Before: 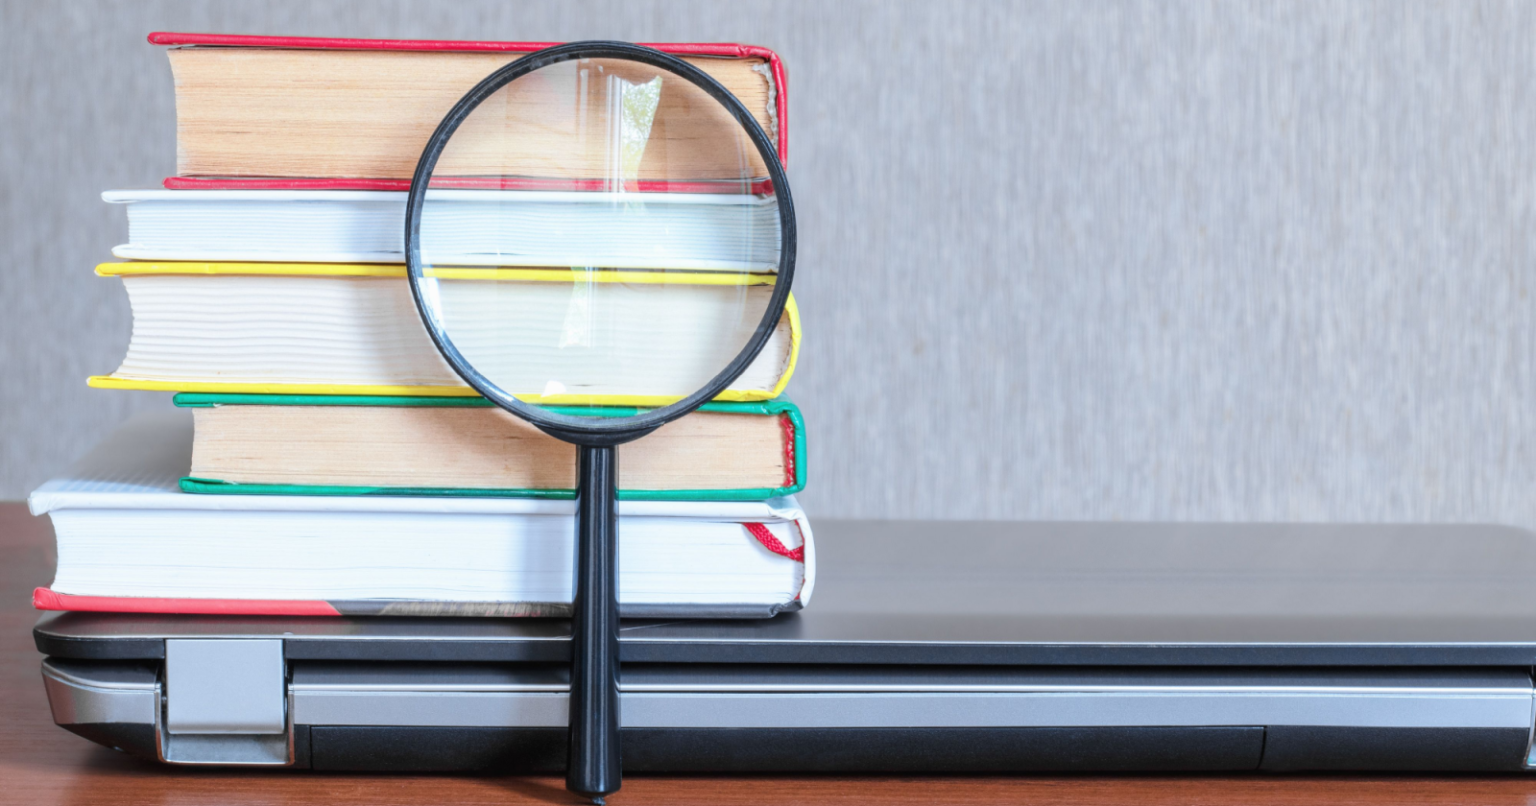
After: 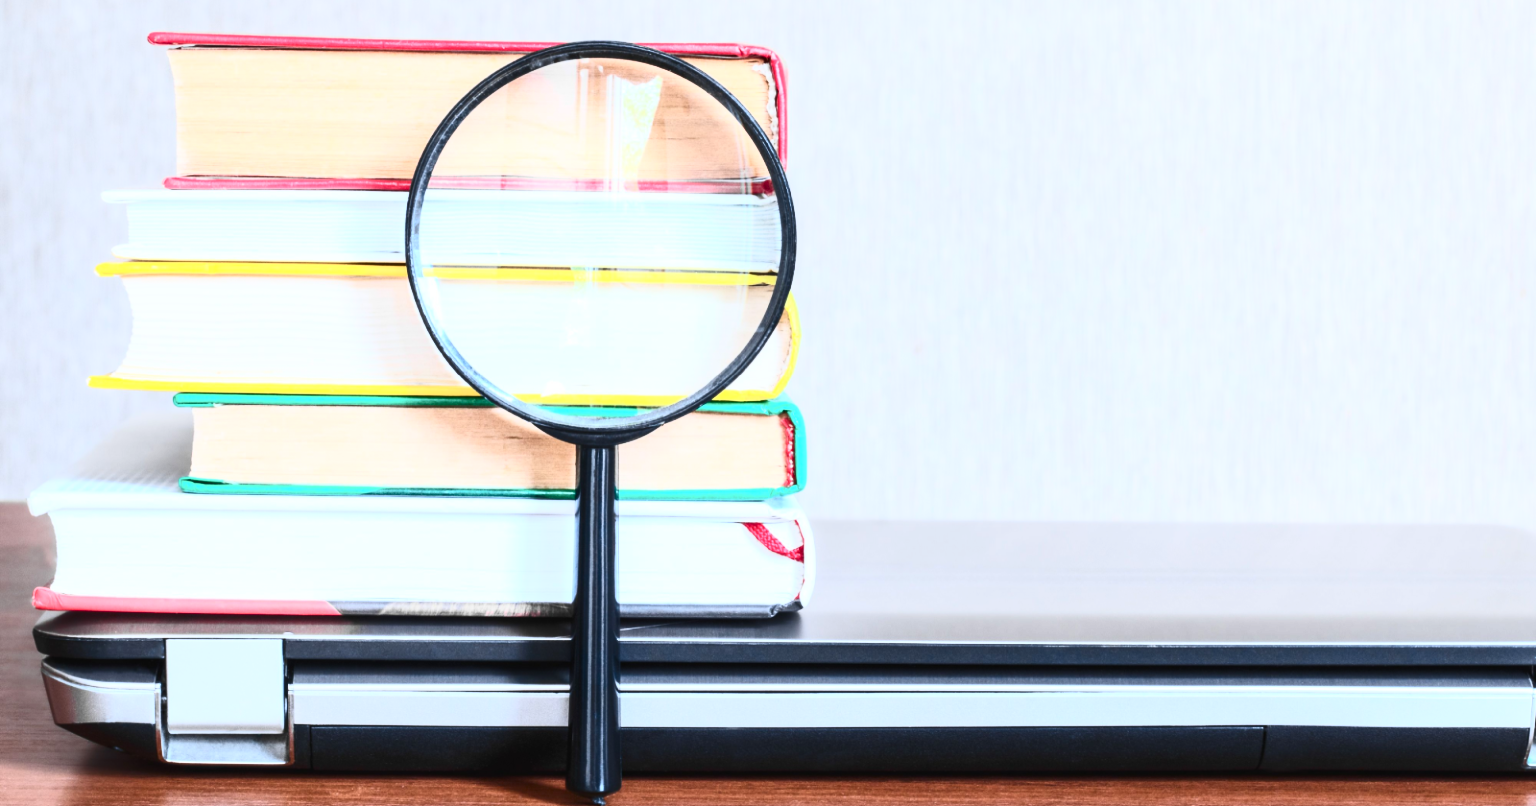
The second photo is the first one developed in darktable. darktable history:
contrast brightness saturation: contrast 0.622, brightness 0.342, saturation 0.136
